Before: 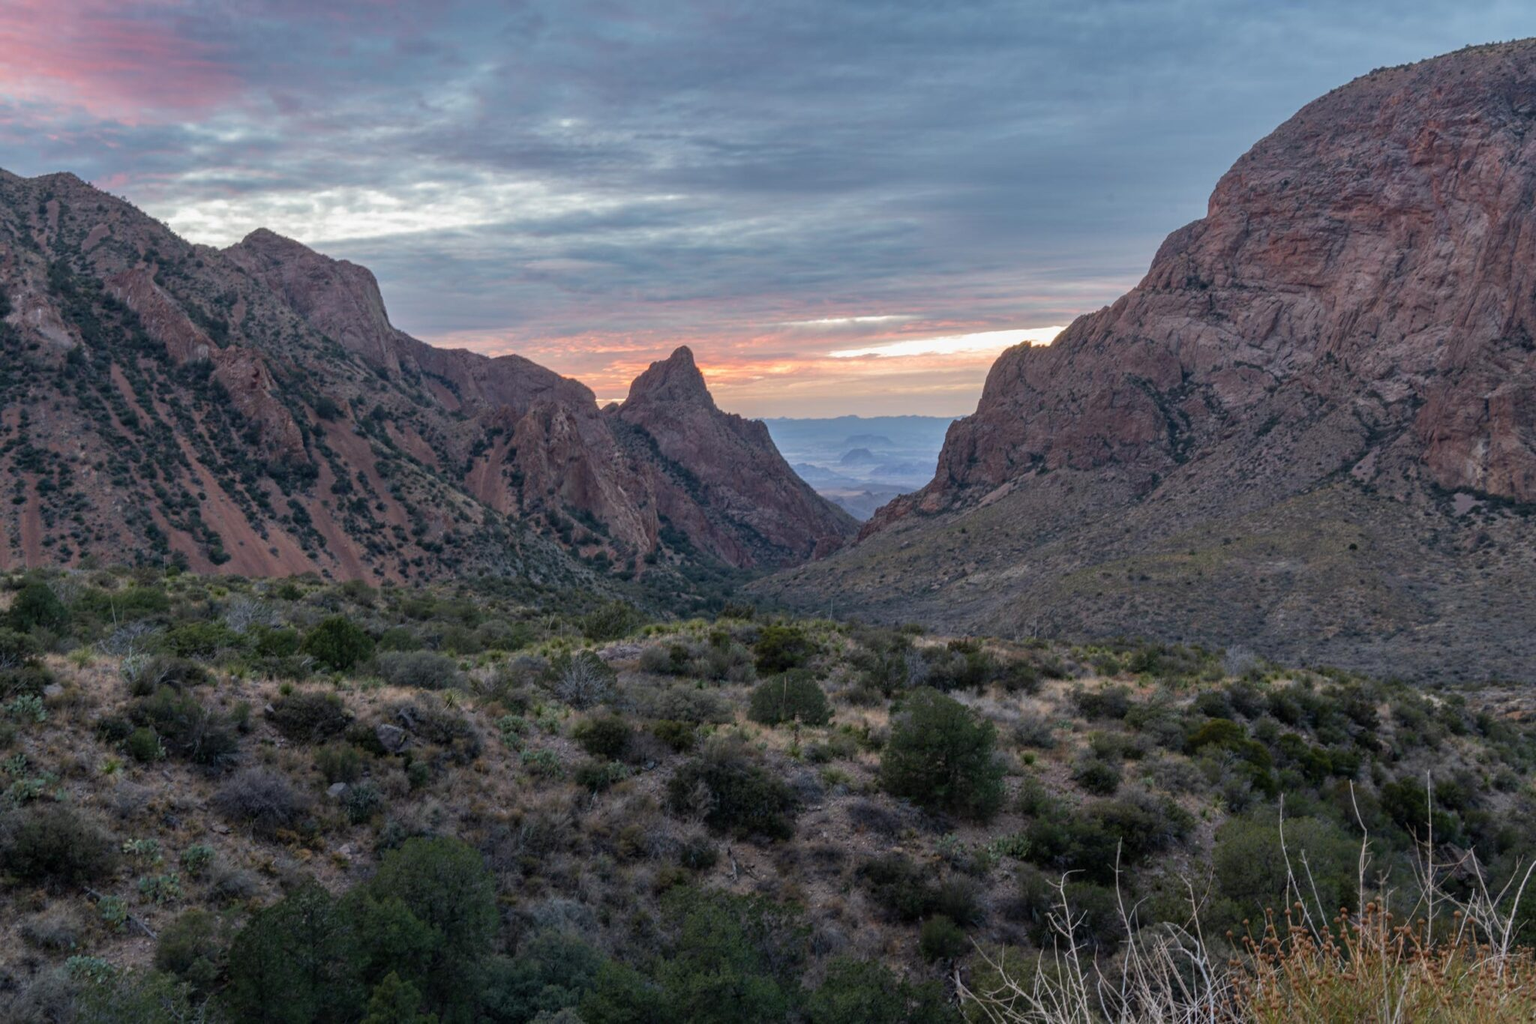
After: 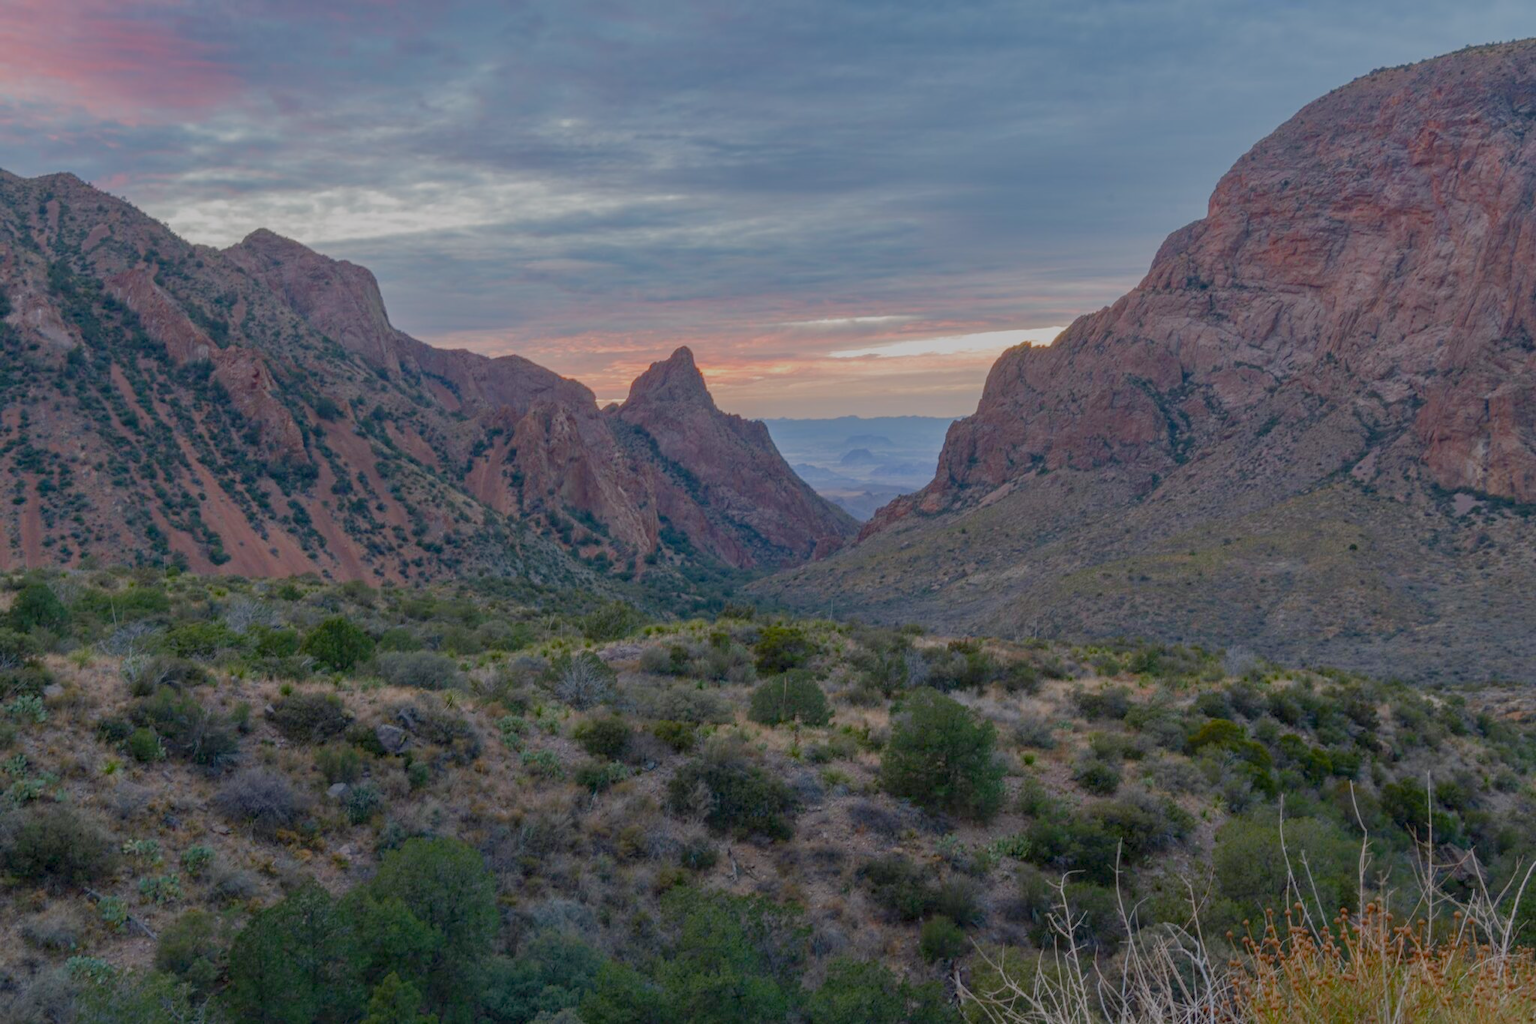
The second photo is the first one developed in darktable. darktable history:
color balance rgb: shadows lift › chroma 1%, shadows lift › hue 113°, highlights gain › chroma 0.2%, highlights gain › hue 333°, perceptual saturation grading › global saturation 20%, perceptual saturation grading › highlights -50%, perceptual saturation grading › shadows 25%, contrast -30%
exposure: exposure -0.157 EV, compensate highlight preservation false
